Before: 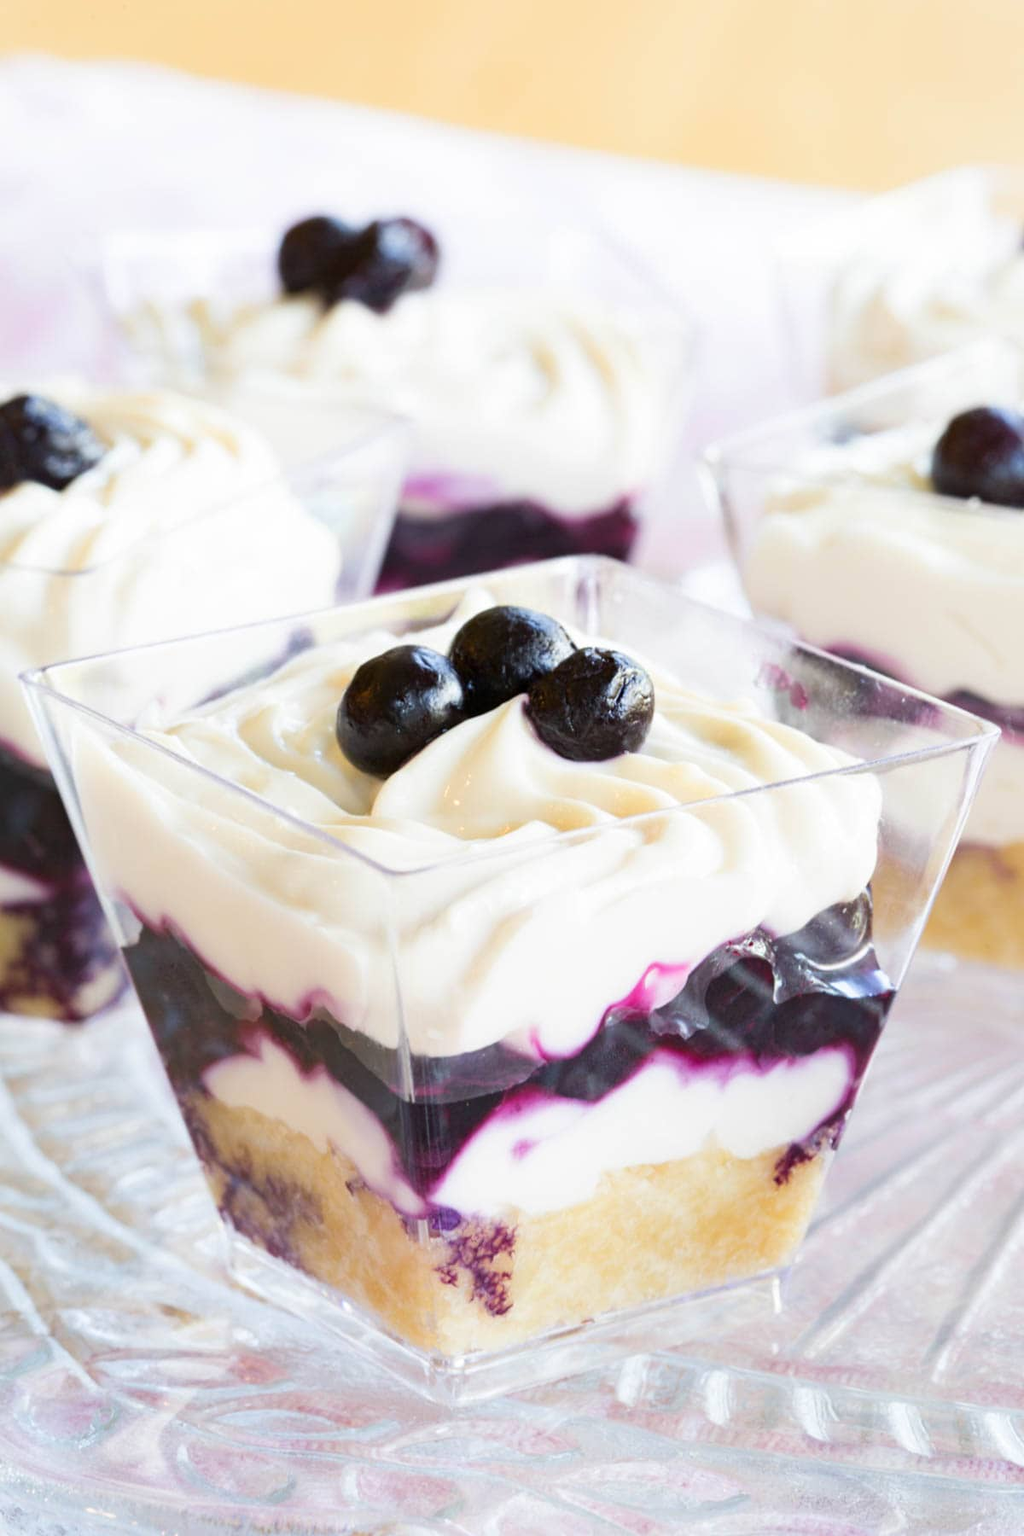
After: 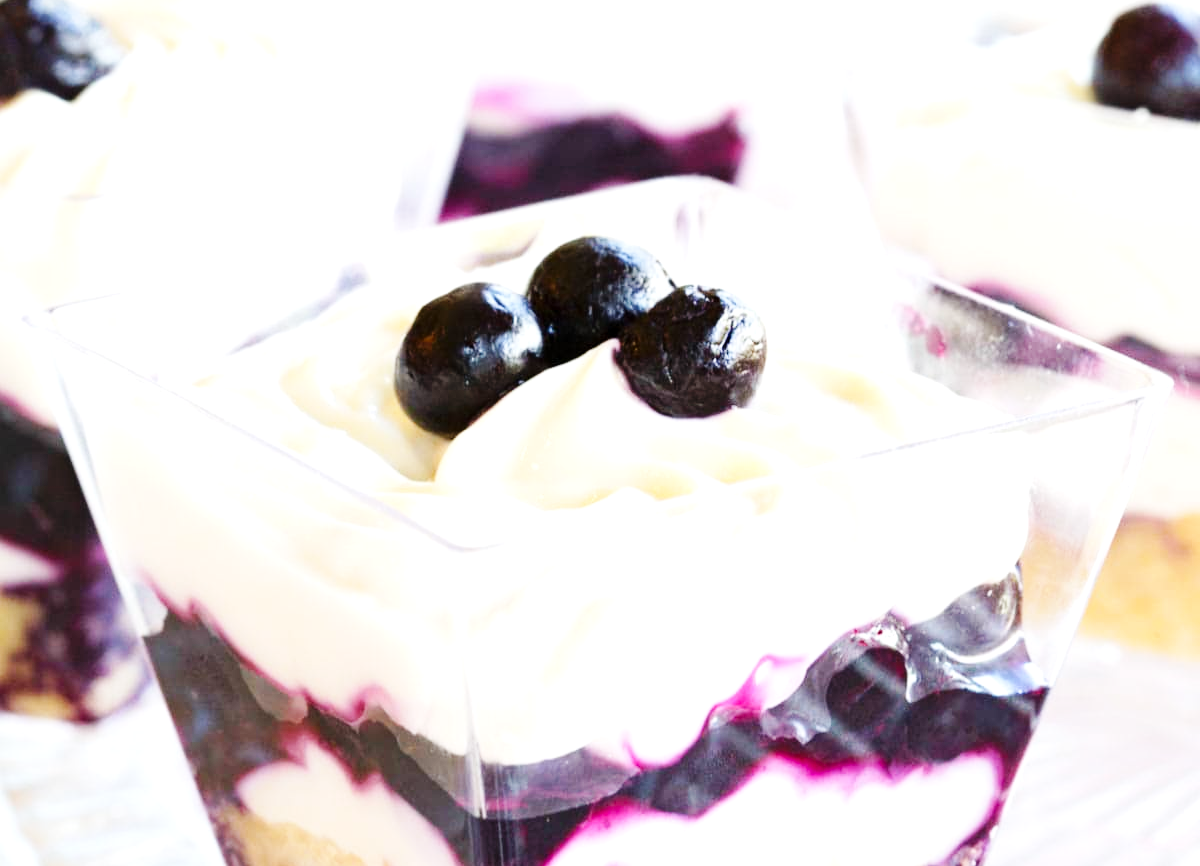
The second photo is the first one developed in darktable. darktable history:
exposure: black level correction 0.001, exposure 0.499 EV, compensate highlight preservation false
base curve: curves: ch0 [(0, 0) (0.032, 0.025) (0.121, 0.166) (0.206, 0.329) (0.605, 0.79) (1, 1)], preserve colors none
crop and rotate: top 26.387%, bottom 25.45%
